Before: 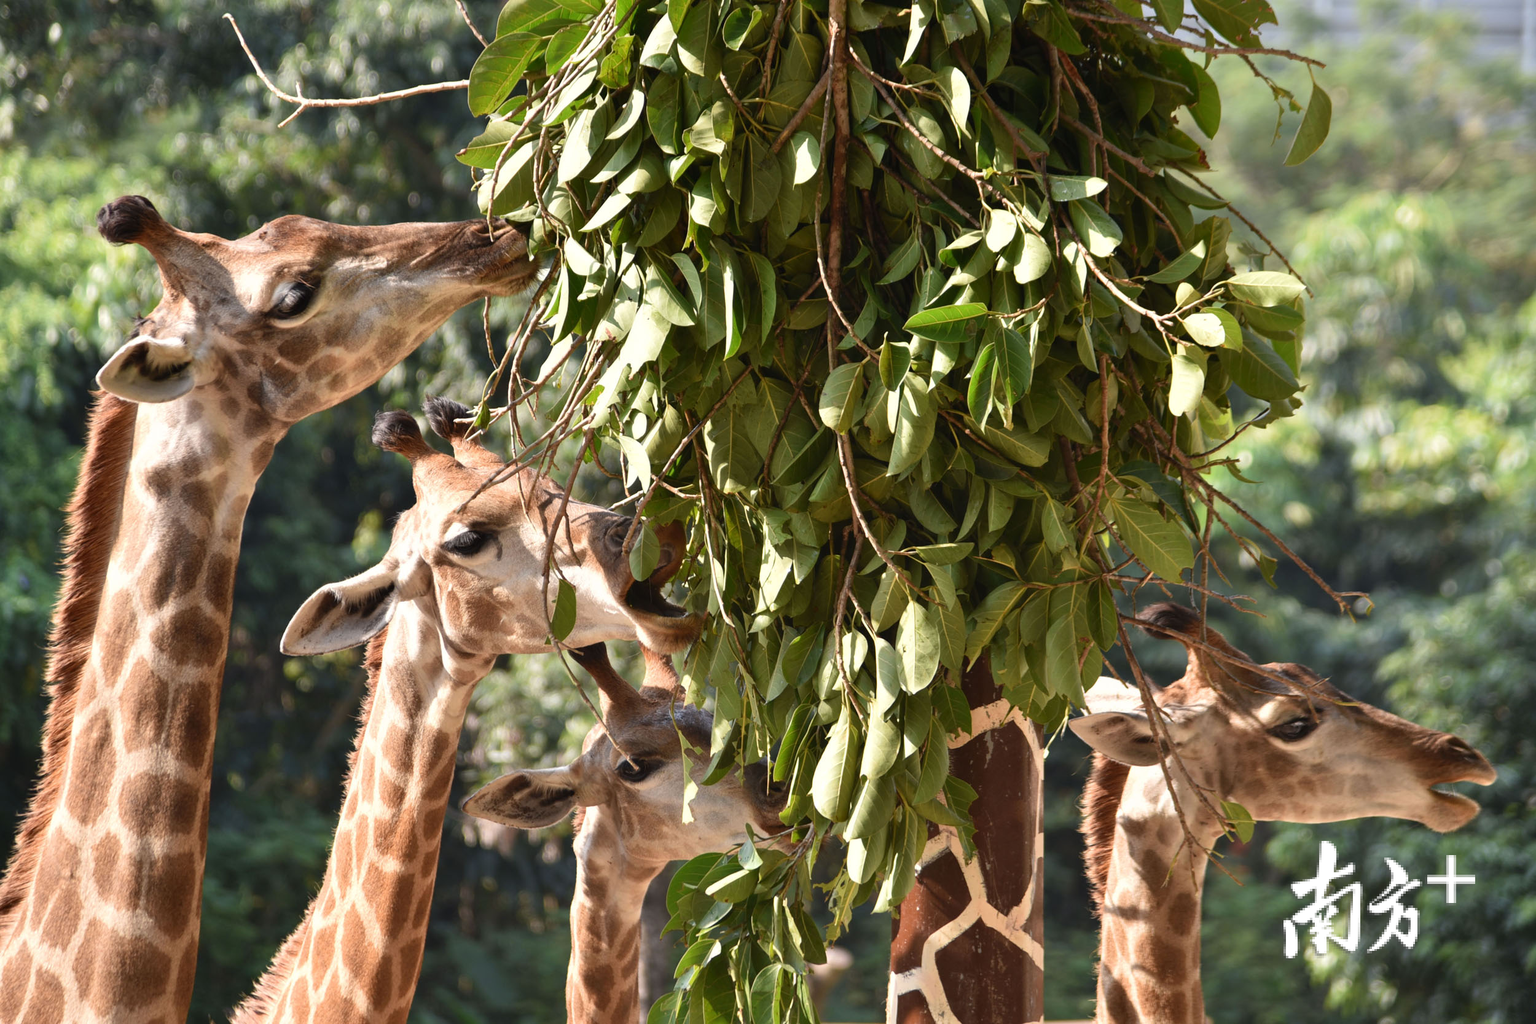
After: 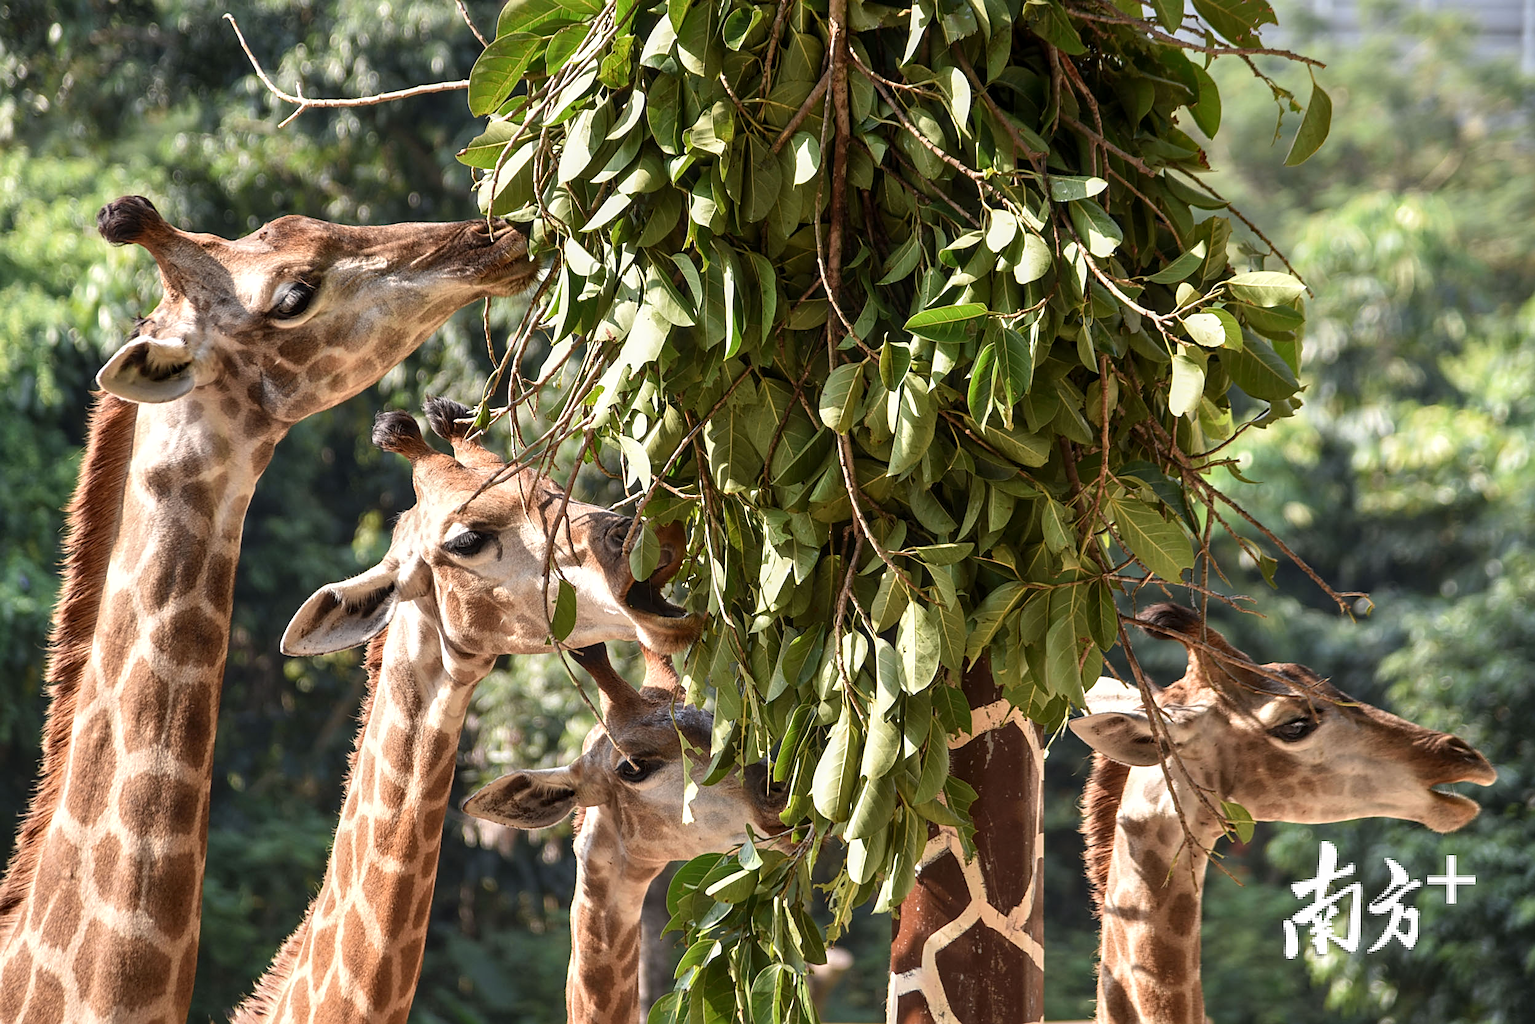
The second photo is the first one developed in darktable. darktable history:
levels: mode automatic, levels [0, 0.445, 1]
local contrast: detail 130%
sharpen: on, module defaults
